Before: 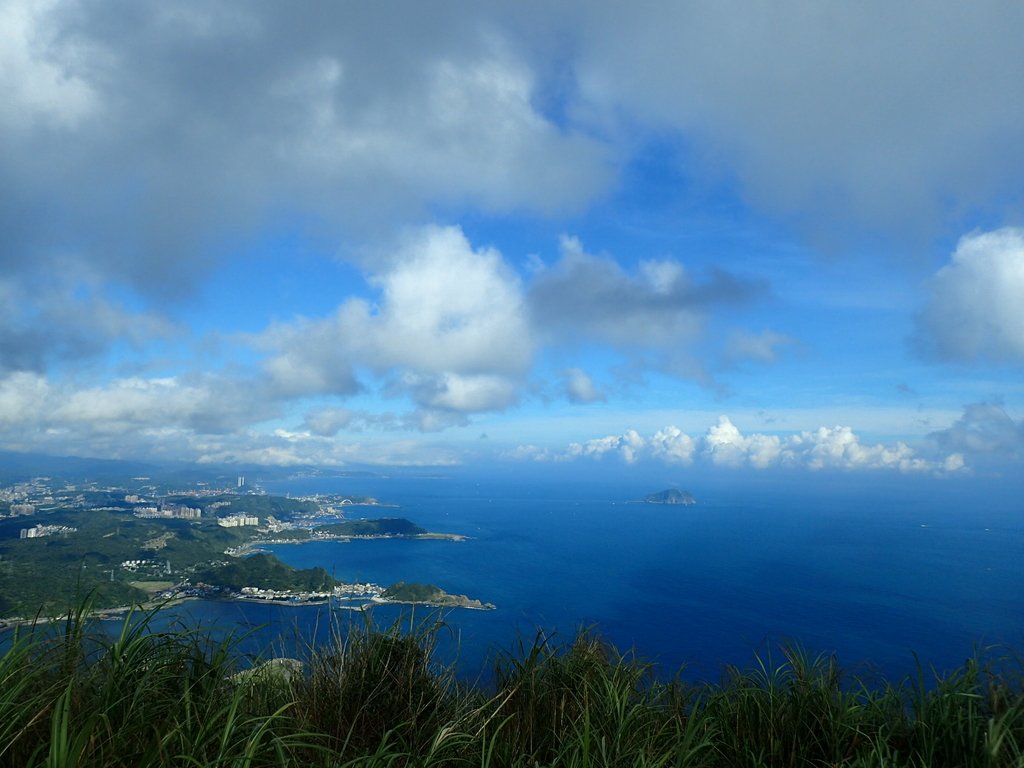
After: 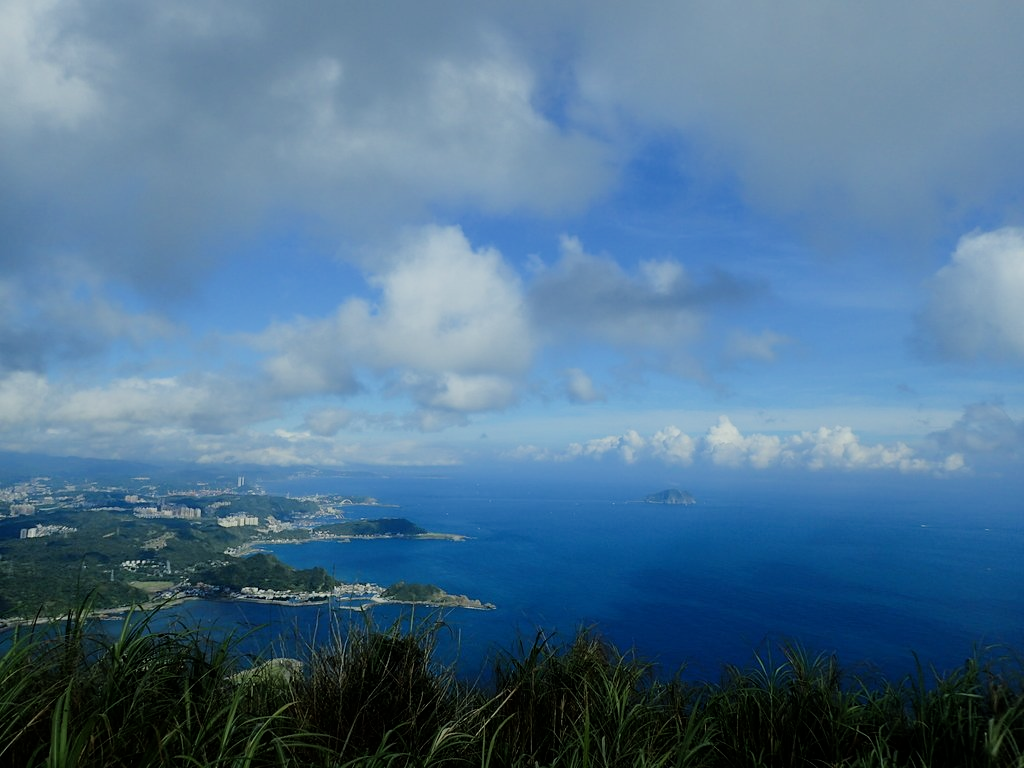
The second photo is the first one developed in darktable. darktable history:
filmic rgb: black relative exposure -7.65 EV, white relative exposure 4.56 EV, threshold 2.99 EV, hardness 3.61, enable highlight reconstruction true
